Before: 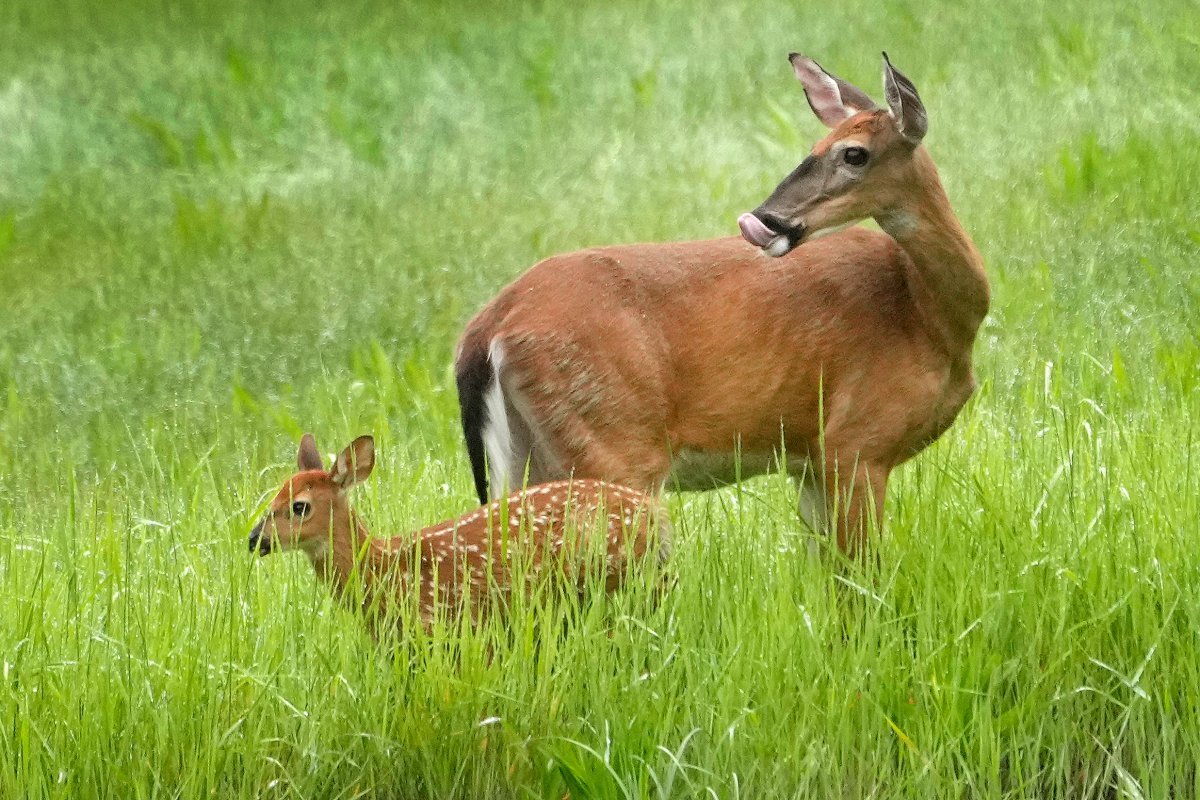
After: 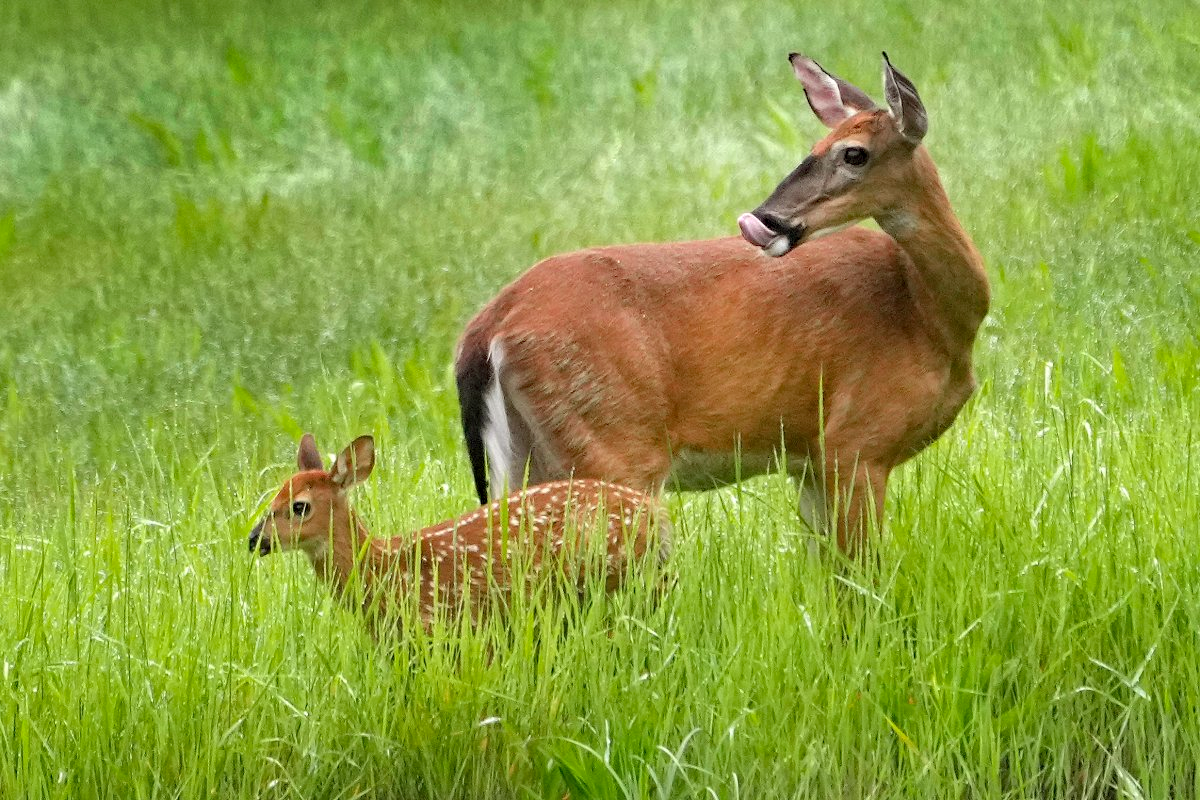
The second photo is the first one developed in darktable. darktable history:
haze removal: strength 0.279, distance 0.254, compatibility mode true, adaptive false
